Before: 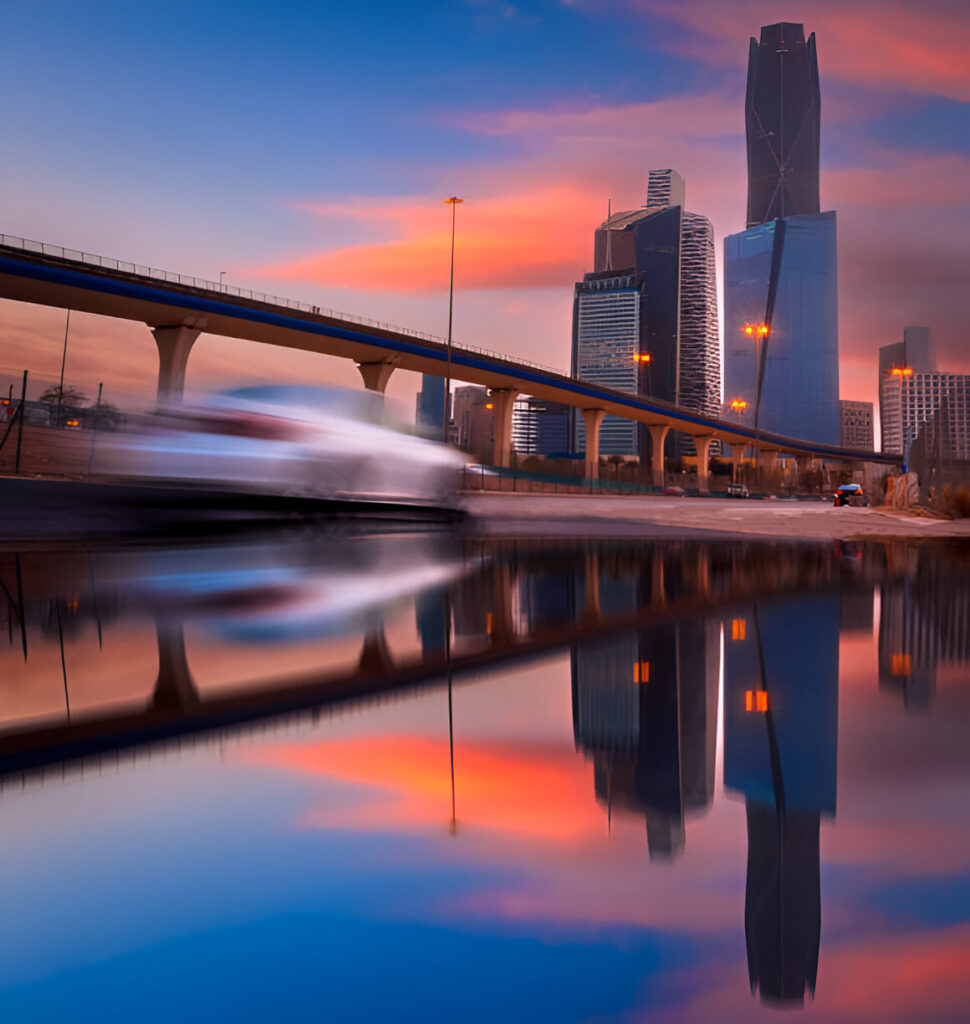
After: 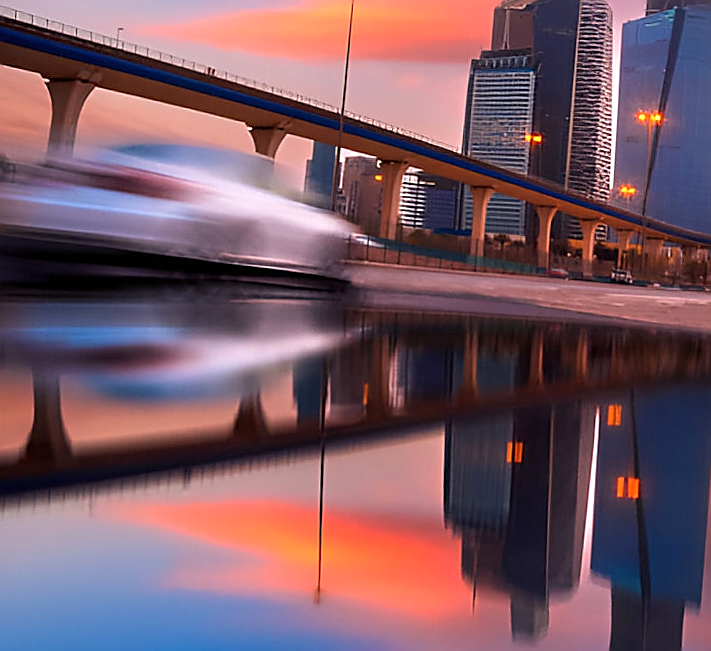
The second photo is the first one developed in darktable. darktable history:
crop and rotate: angle -3.37°, left 9.79%, top 20.73%, right 12.42%, bottom 11.82%
exposure: exposure 0.236 EV, compensate highlight preservation false
sharpen: radius 1.4, amount 1.25, threshold 0.7
